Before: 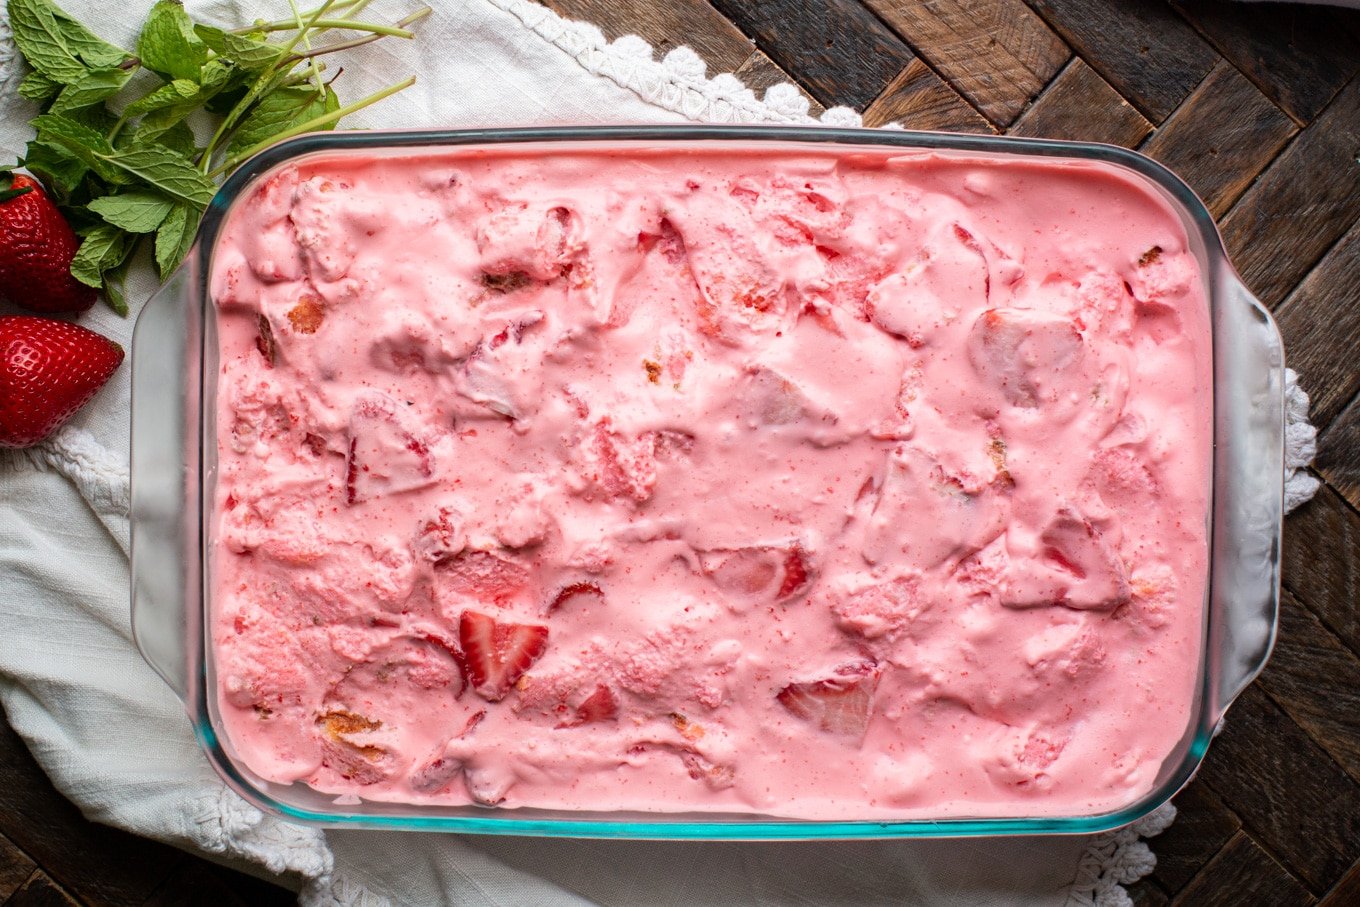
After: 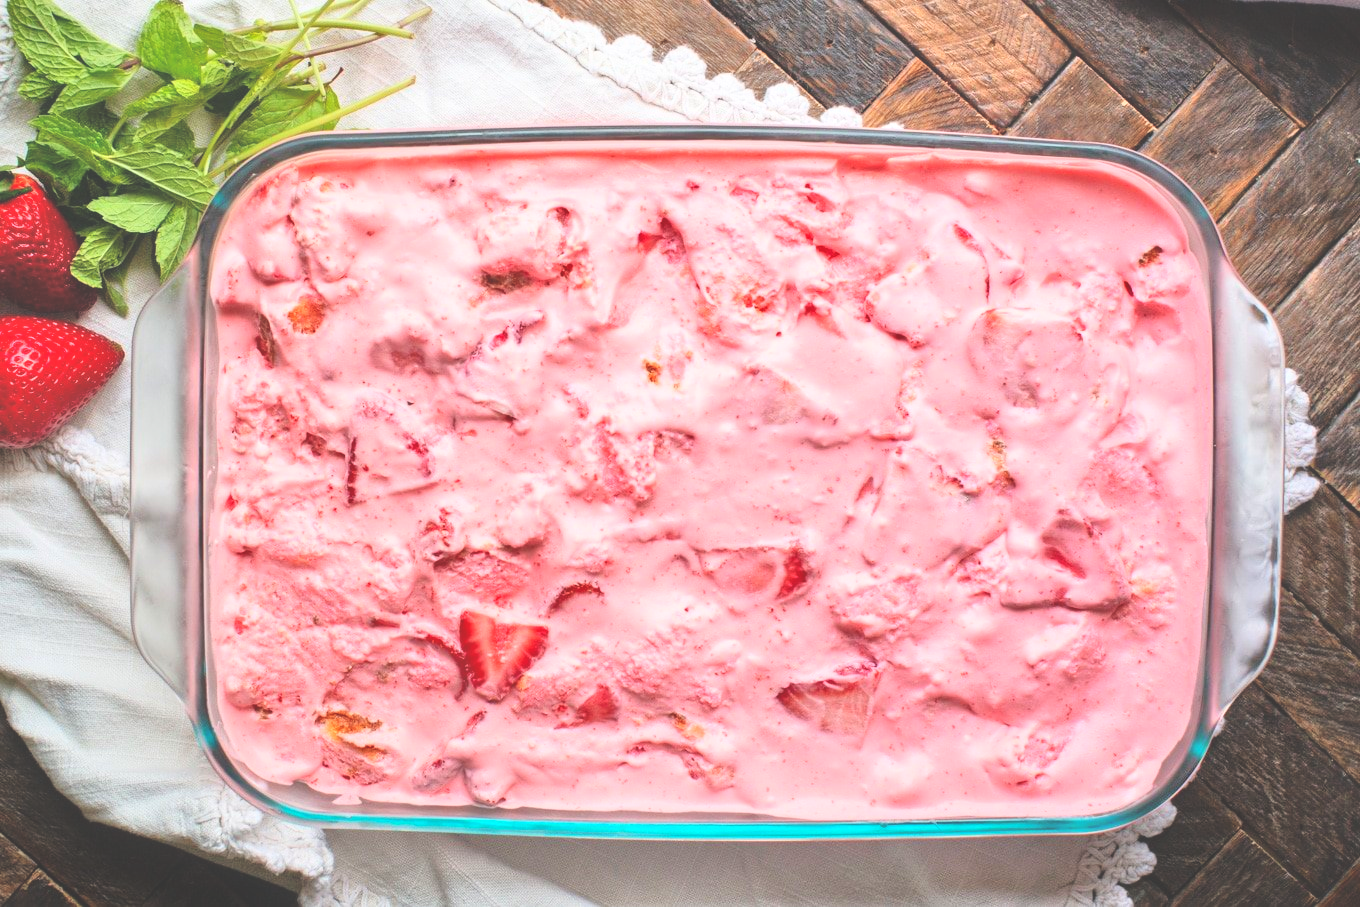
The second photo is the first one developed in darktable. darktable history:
tone equalizer: -7 EV 0.15 EV, -6 EV 0.6 EV, -5 EV 1.15 EV, -4 EV 1.33 EV, -3 EV 1.15 EV, -2 EV 0.6 EV, -1 EV 0.15 EV, mask exposure compensation -0.5 EV
contrast brightness saturation: contrast 0.2, brightness 0.16, saturation 0.22
exposure: black level correction -0.015, compensate highlight preservation false
